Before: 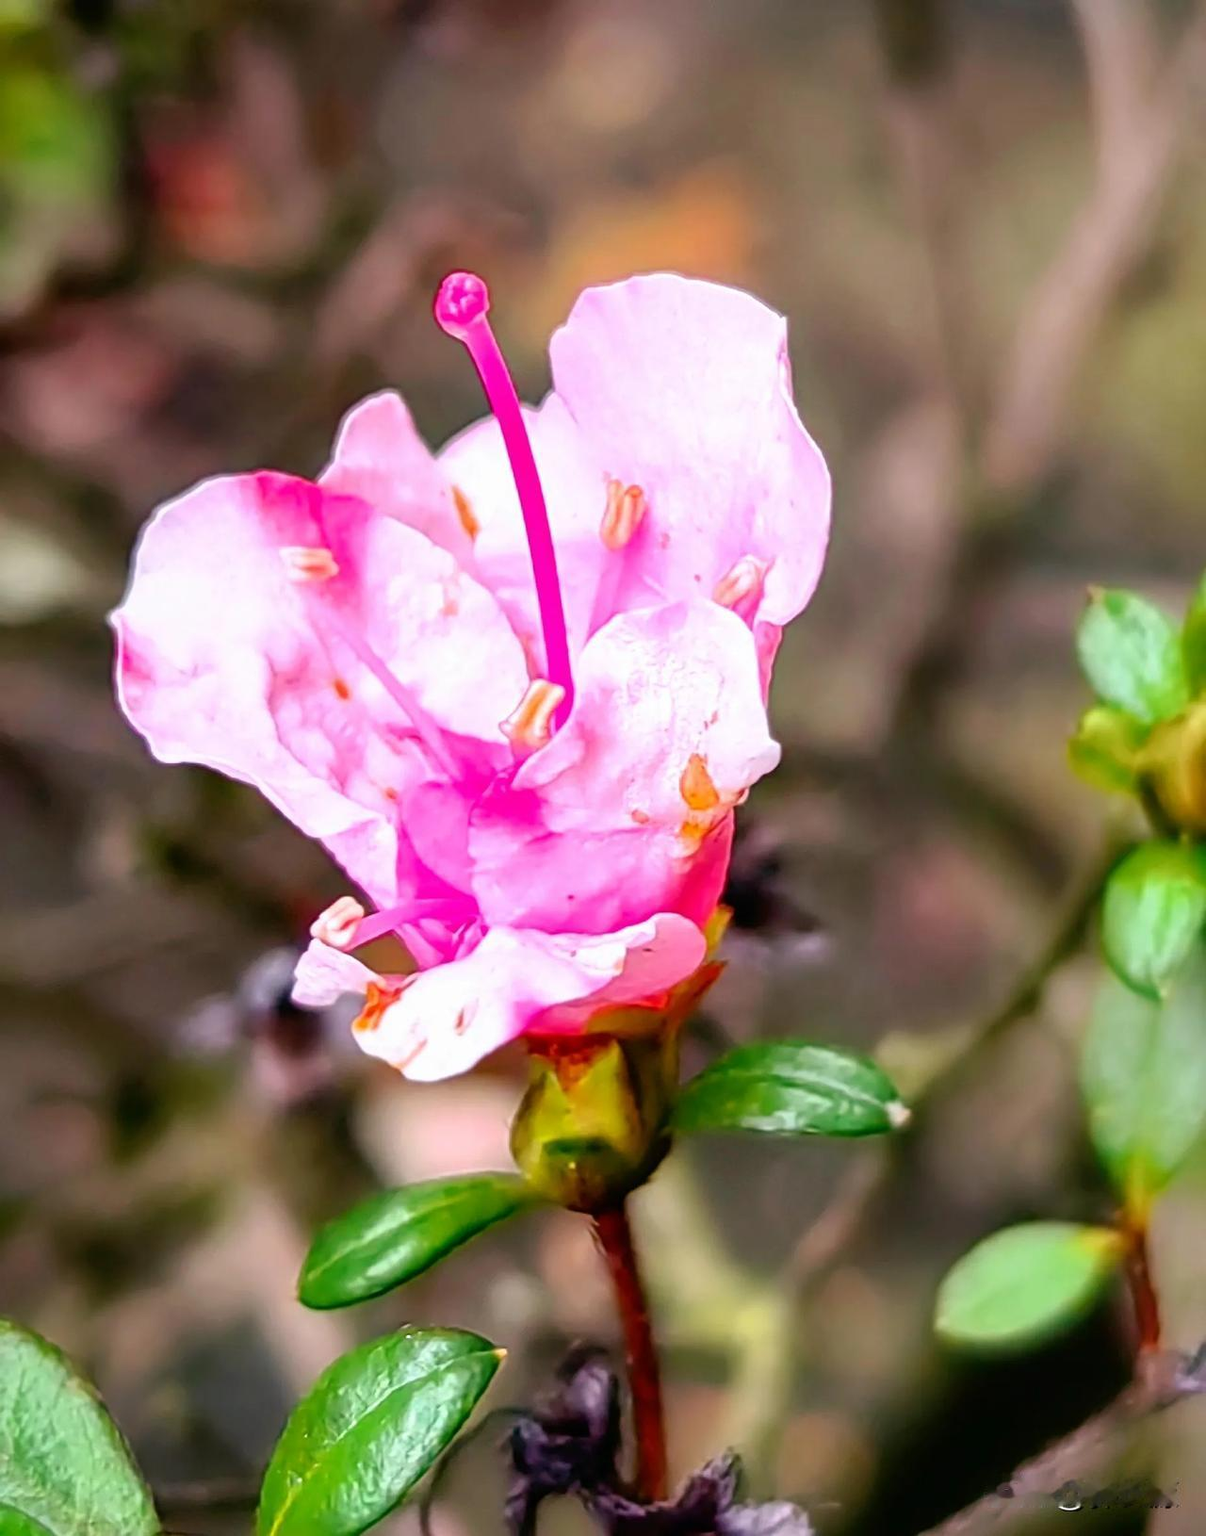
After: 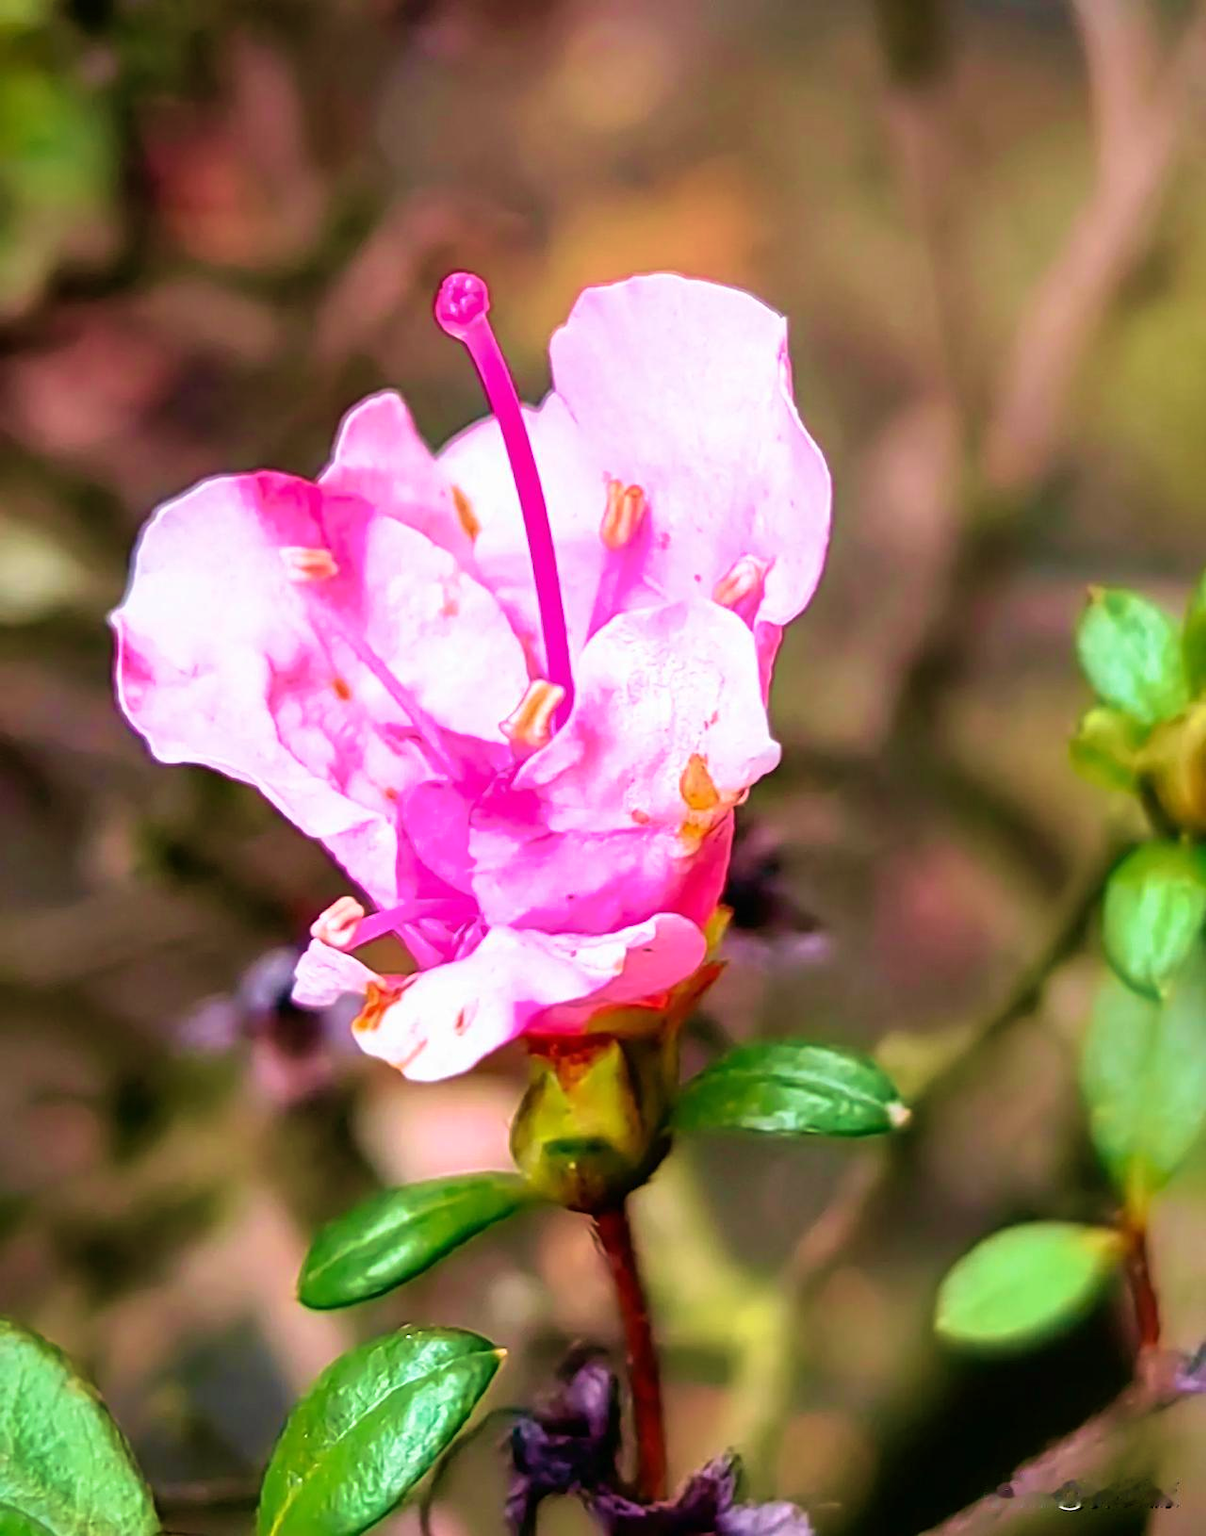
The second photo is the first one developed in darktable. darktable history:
velvia: strength 74%
